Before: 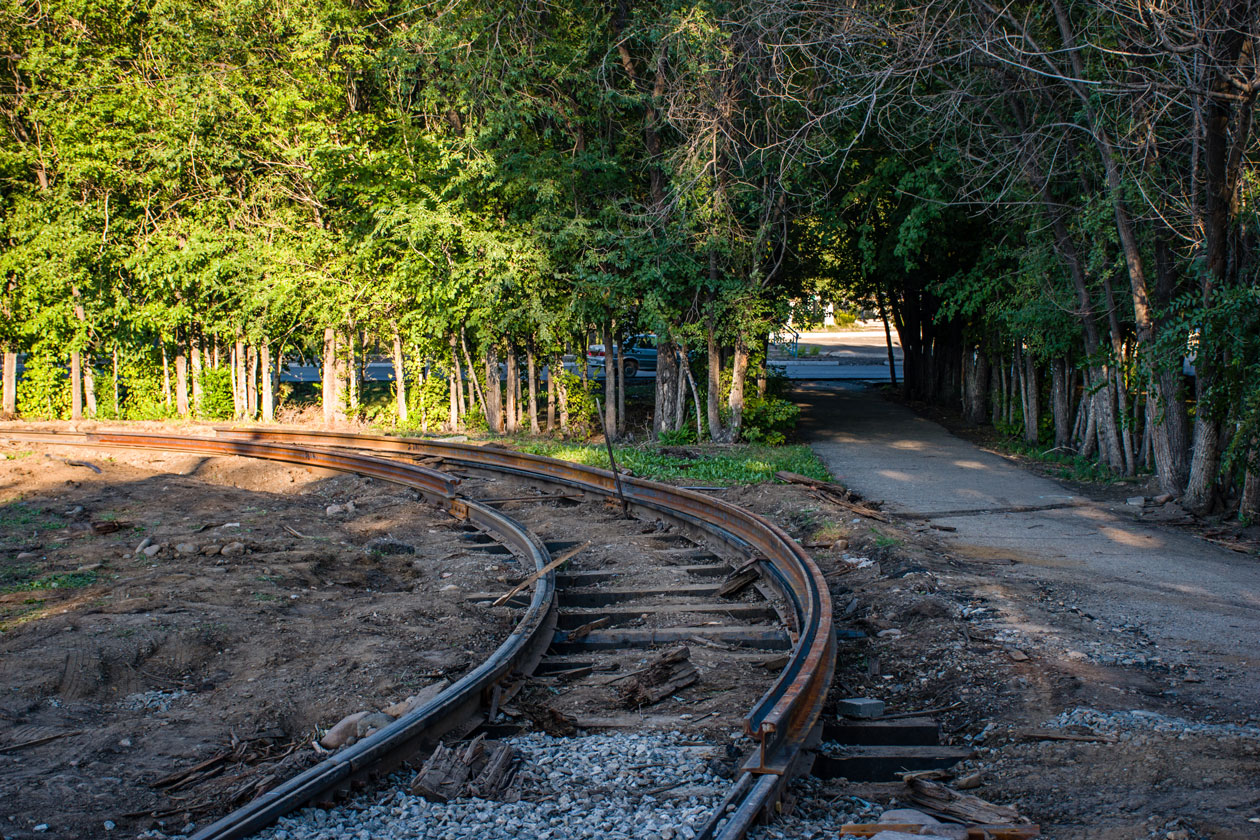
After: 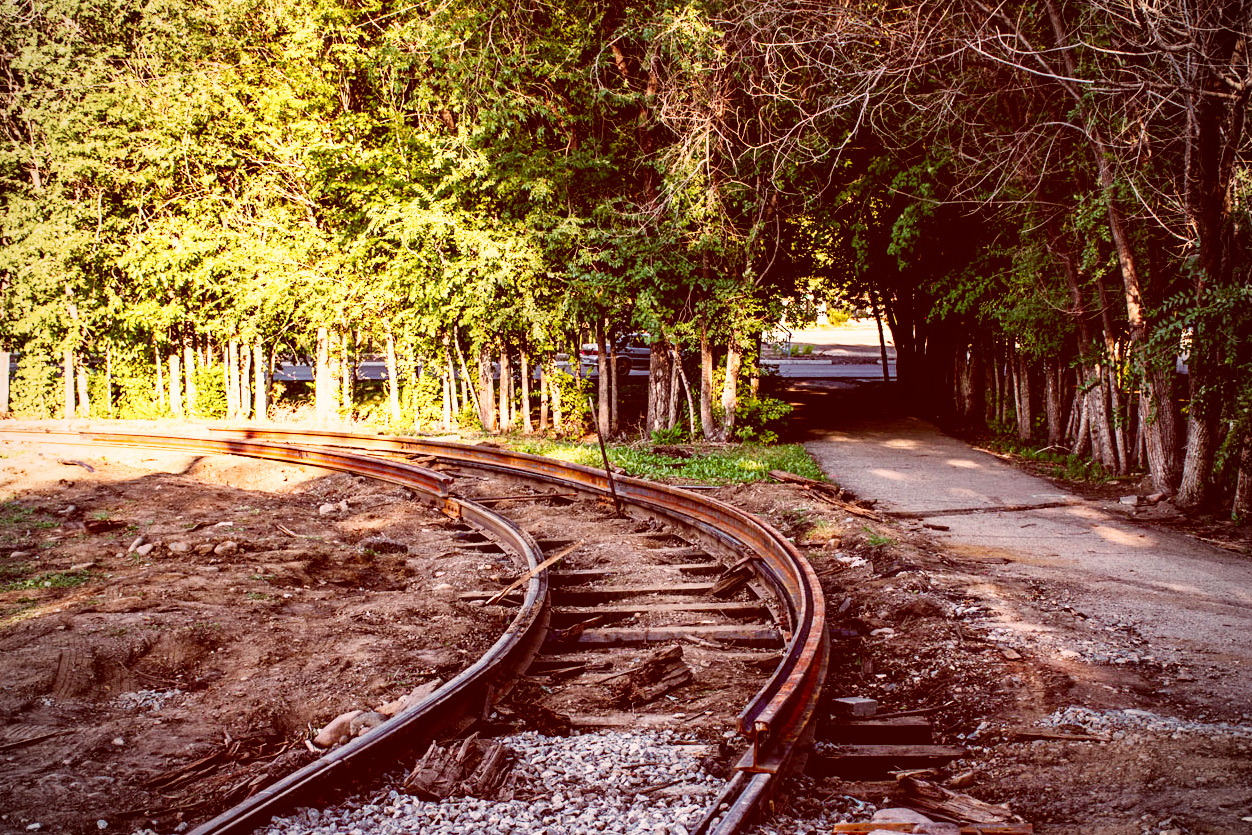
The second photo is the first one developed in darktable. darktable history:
color correction: highlights a* 9.03, highlights b* 8.71, shadows a* 40, shadows b* 40, saturation 0.8
vignetting: fall-off radius 60.92%
base curve: curves: ch0 [(0, 0) (0.007, 0.004) (0.027, 0.03) (0.046, 0.07) (0.207, 0.54) (0.442, 0.872) (0.673, 0.972) (1, 1)], preserve colors none
crop and rotate: left 0.614%, top 0.179%, bottom 0.309%
